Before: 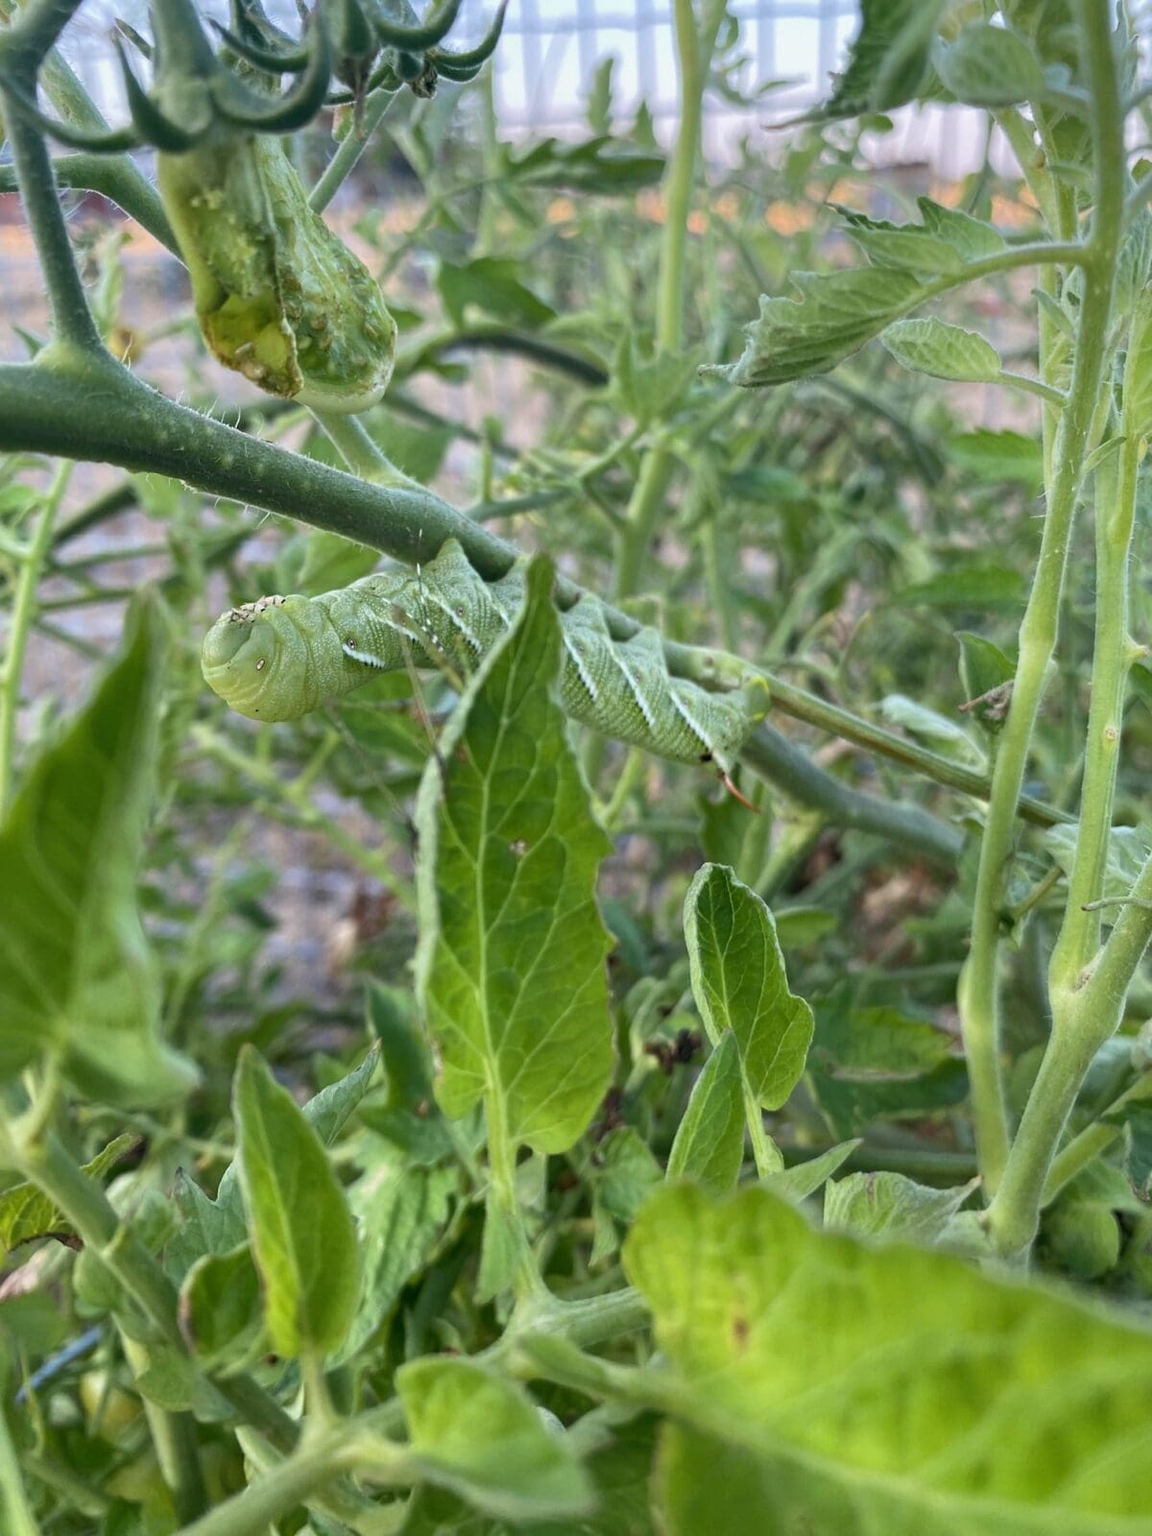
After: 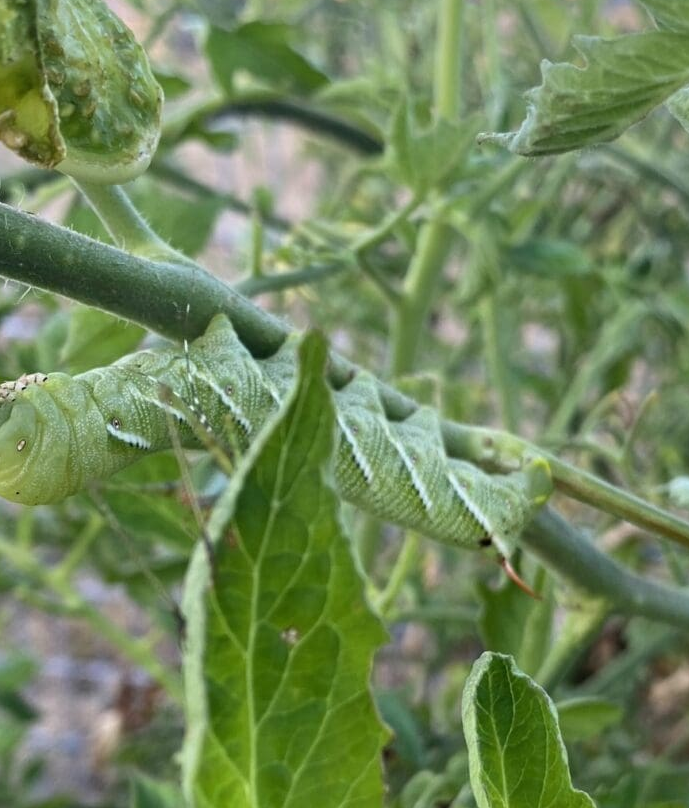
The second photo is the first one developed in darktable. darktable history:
crop: left 20.843%, top 15.454%, right 21.704%, bottom 34.035%
